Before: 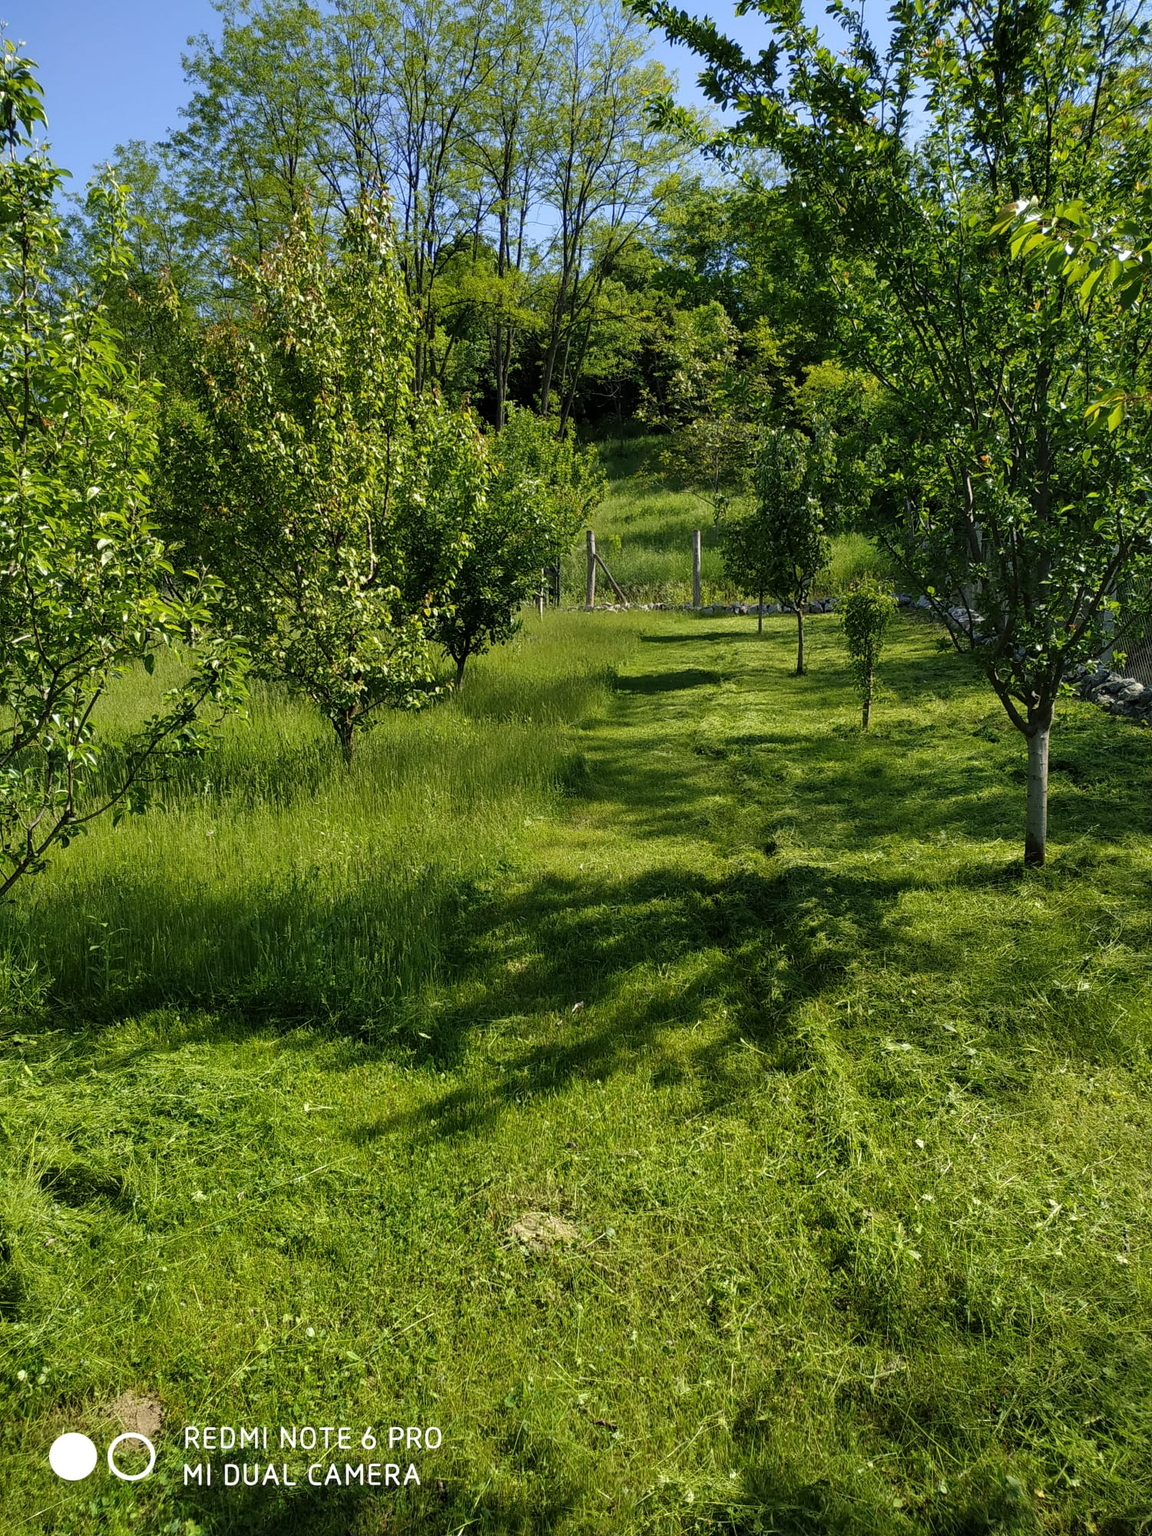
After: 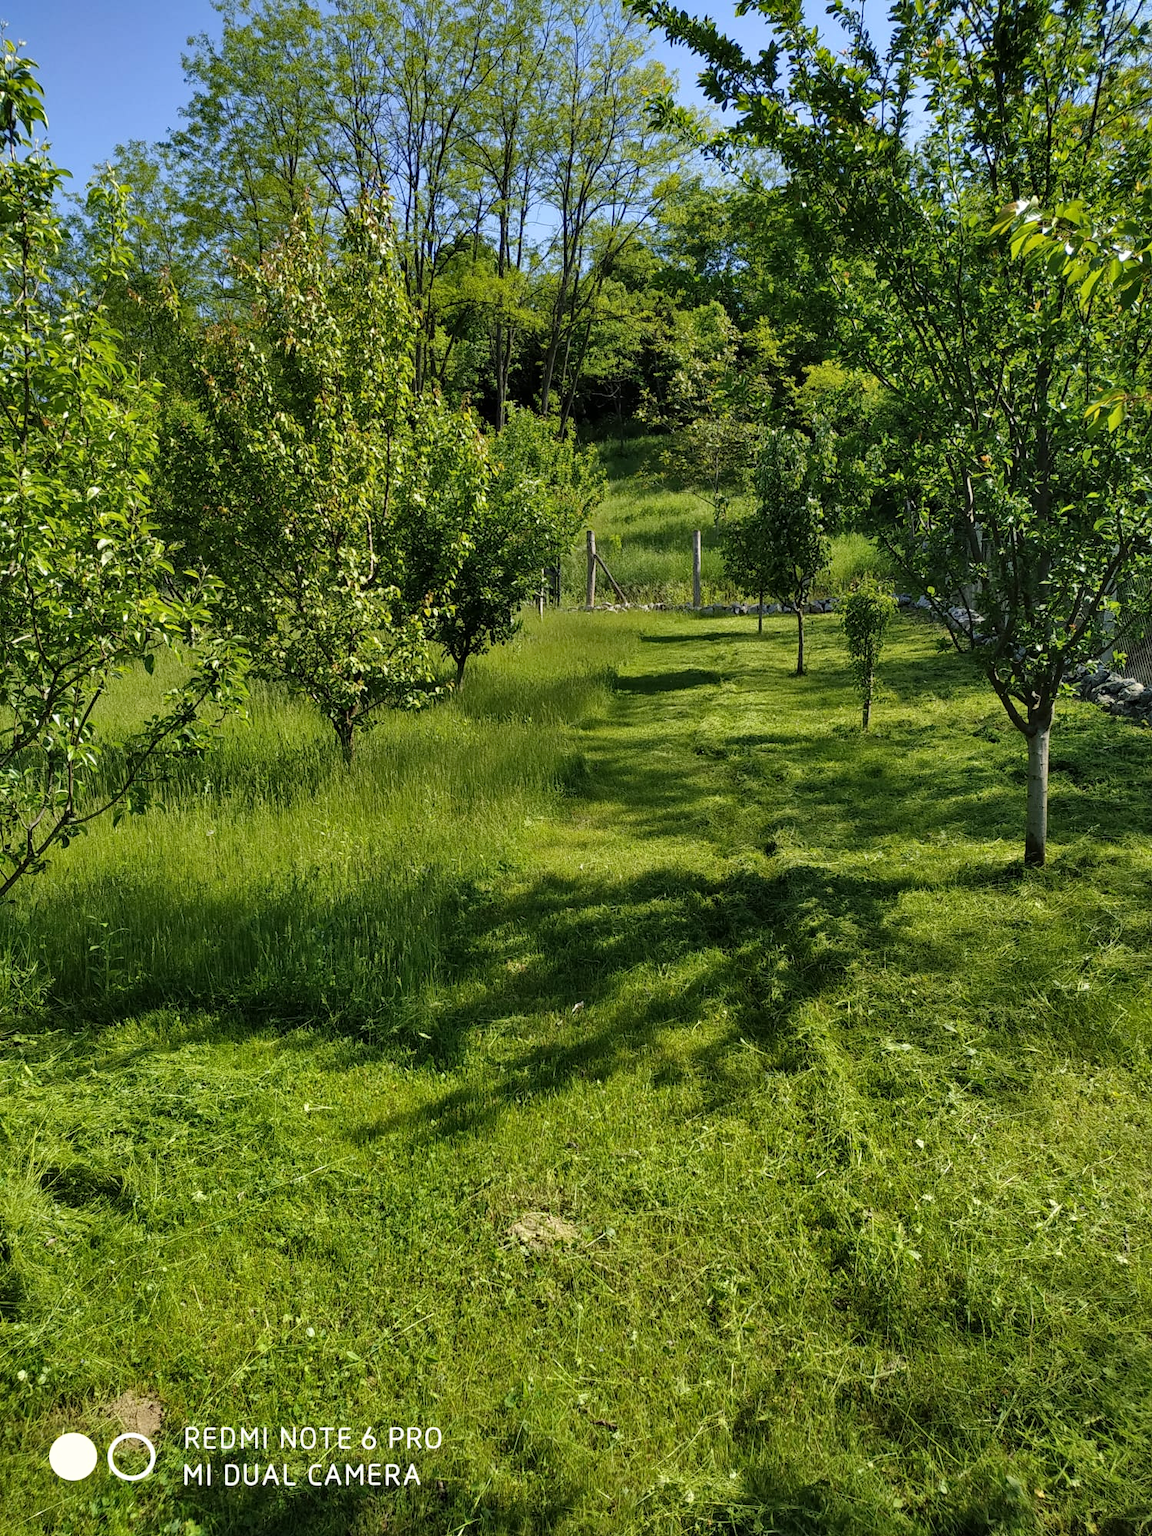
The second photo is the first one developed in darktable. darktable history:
shadows and highlights: radius 108.52, shadows 44.07, highlights -67.8, low approximation 0.01, soften with gaussian
haze removal: compatibility mode true, adaptive false
